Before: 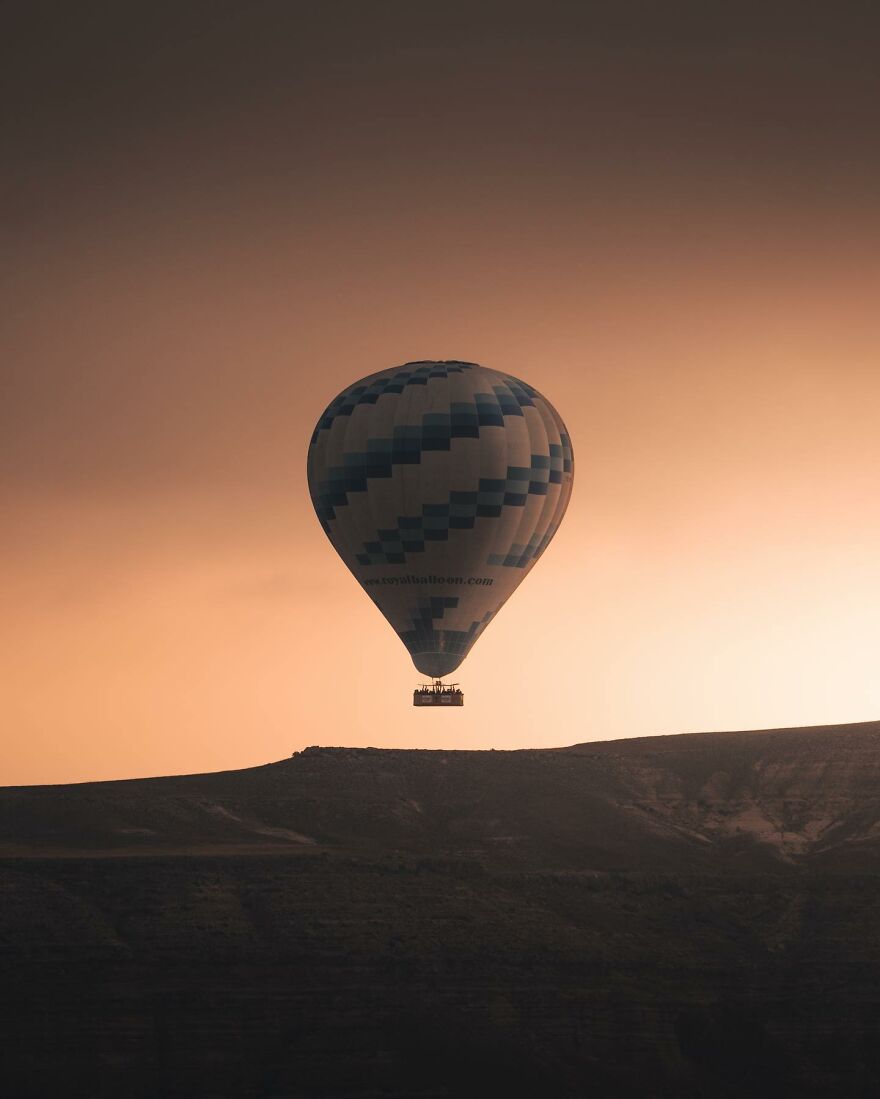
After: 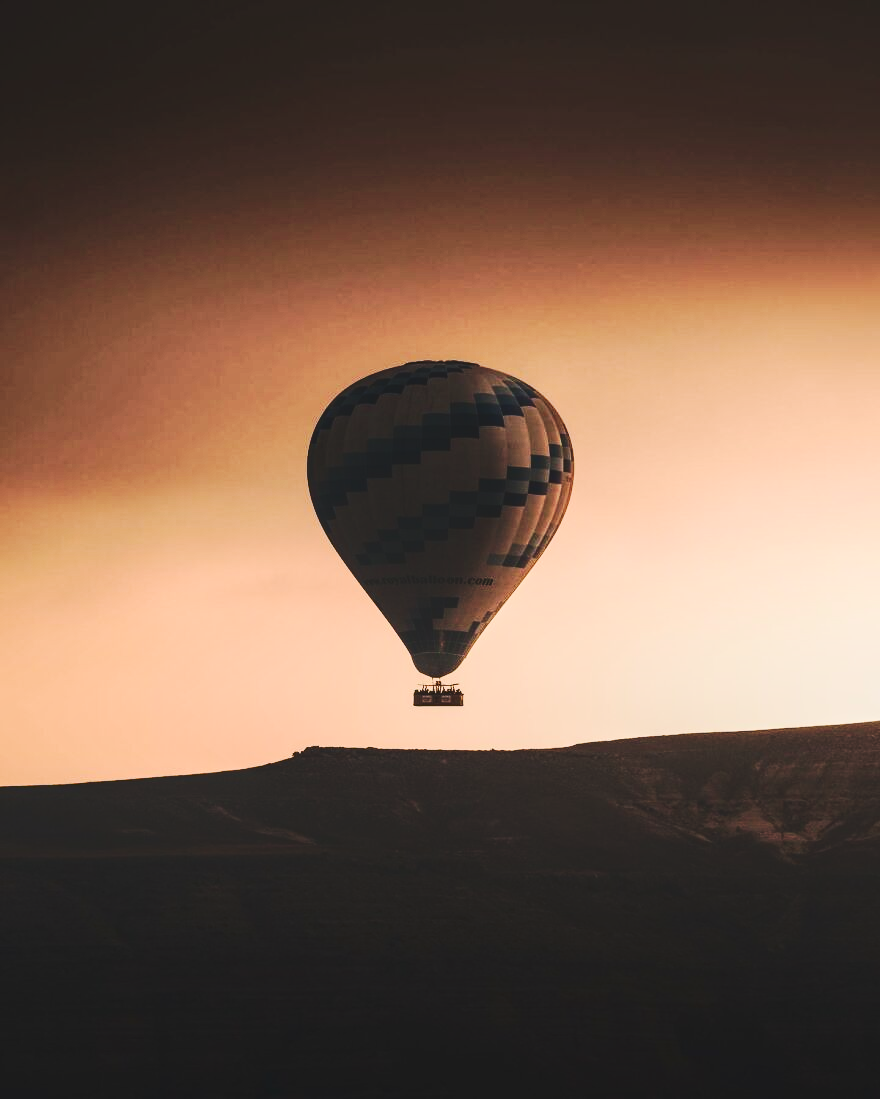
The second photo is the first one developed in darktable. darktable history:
tone curve: curves: ch0 [(0, 0) (0.003, 0.062) (0.011, 0.07) (0.025, 0.083) (0.044, 0.094) (0.069, 0.105) (0.1, 0.117) (0.136, 0.136) (0.177, 0.164) (0.224, 0.201) (0.277, 0.256) (0.335, 0.335) (0.399, 0.424) (0.468, 0.529) (0.543, 0.641) (0.623, 0.725) (0.709, 0.787) (0.801, 0.849) (0.898, 0.917) (1, 1)], preserve colors none
velvia: on, module defaults
local contrast: on, module defaults
contrast brightness saturation: contrast 0.28
